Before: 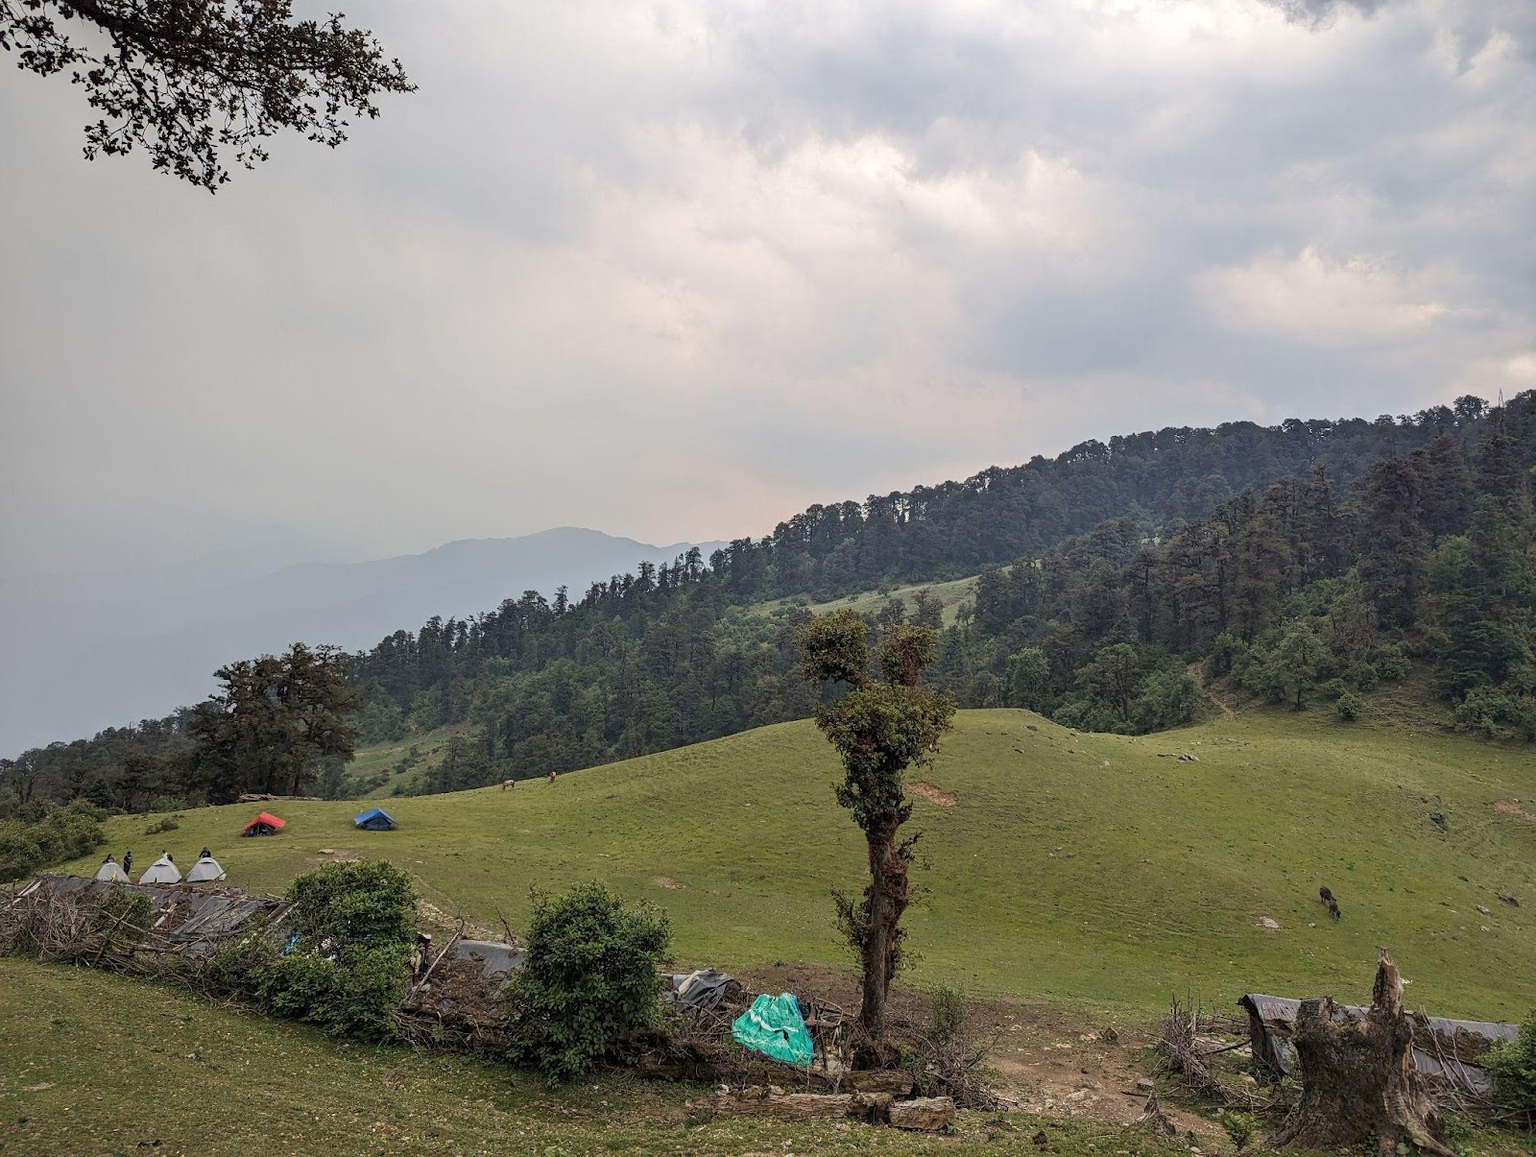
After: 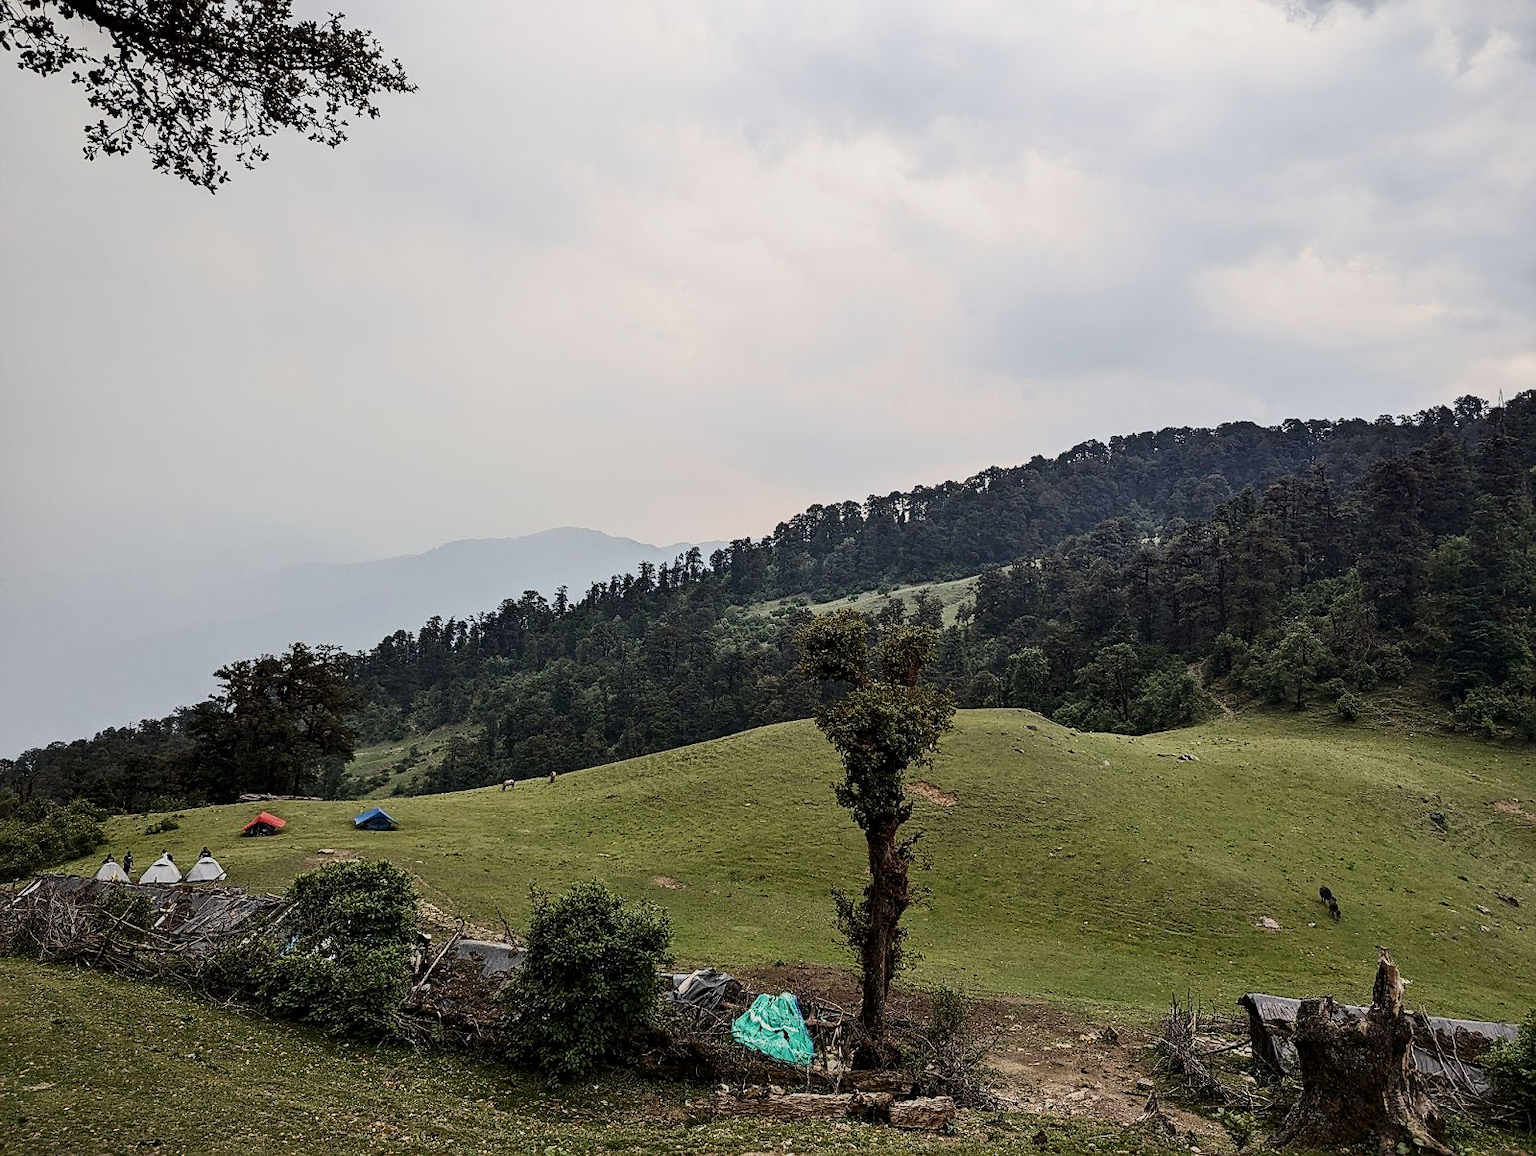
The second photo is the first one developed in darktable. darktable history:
contrast brightness saturation: contrast 0.291
filmic rgb: black relative exposure -7.65 EV, white relative exposure 4.56 EV, hardness 3.61, iterations of high-quality reconstruction 0
sharpen: radius 1.603, amount 0.375, threshold 1.519
